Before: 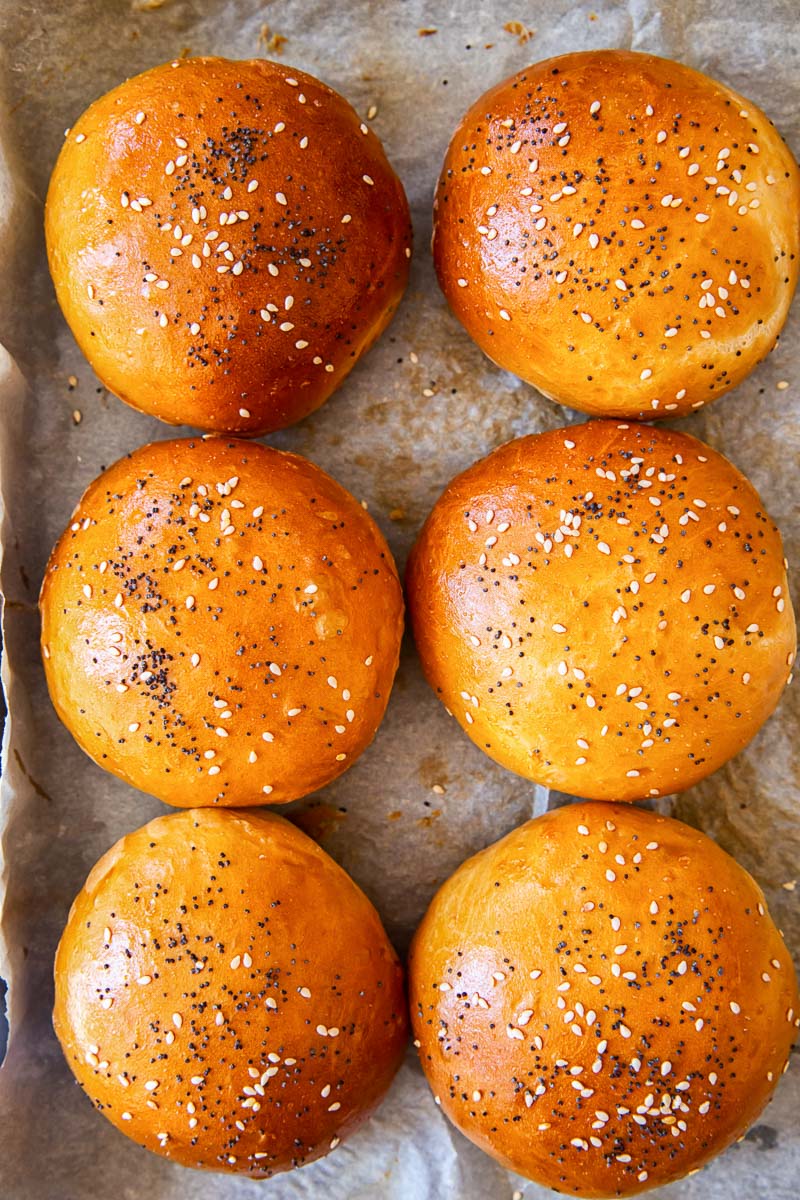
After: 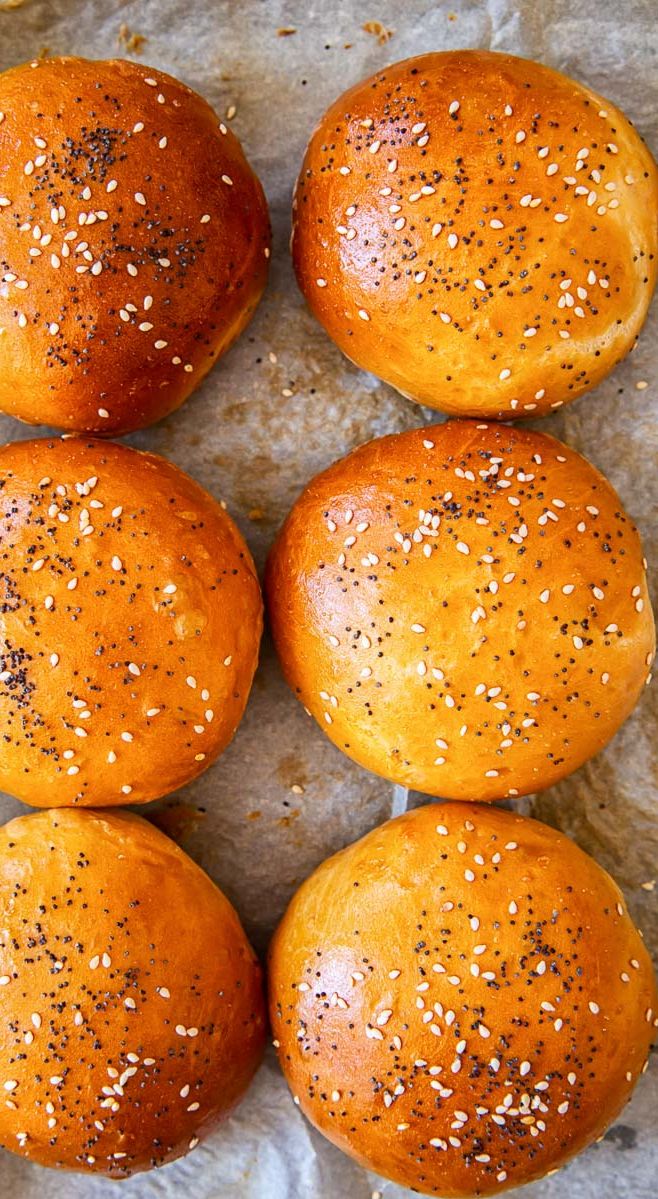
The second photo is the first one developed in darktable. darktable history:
crop: left 17.672%, bottom 0.04%
